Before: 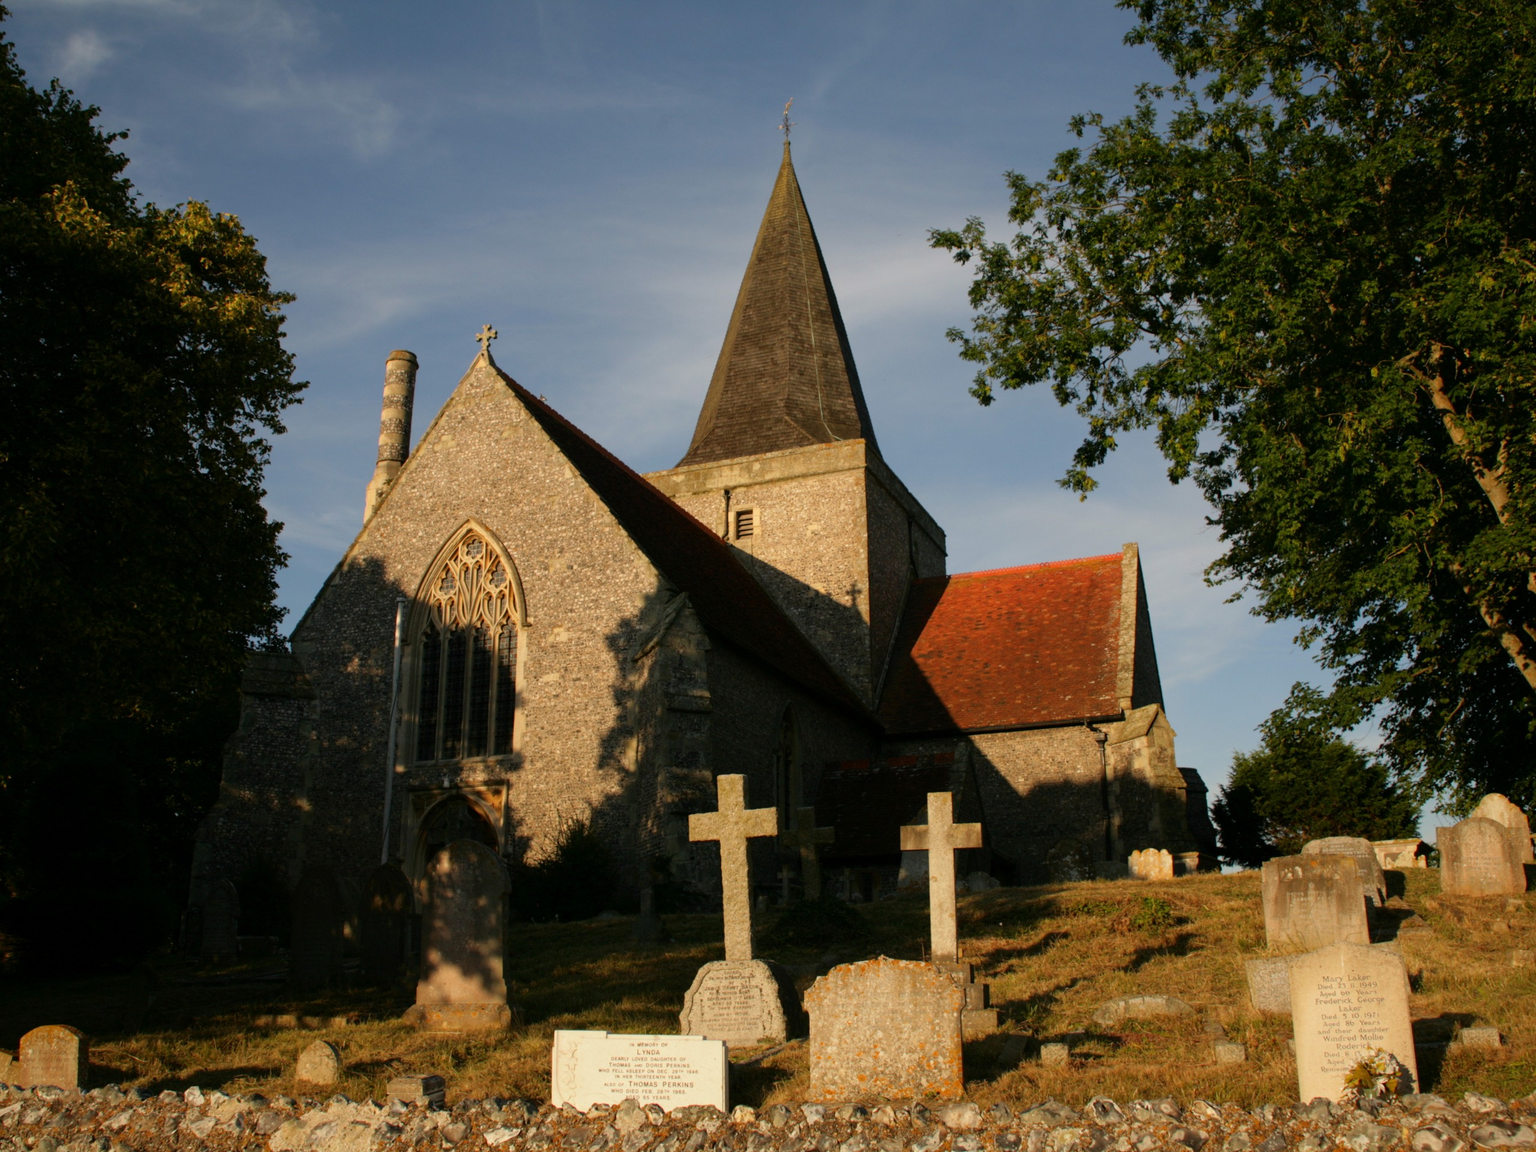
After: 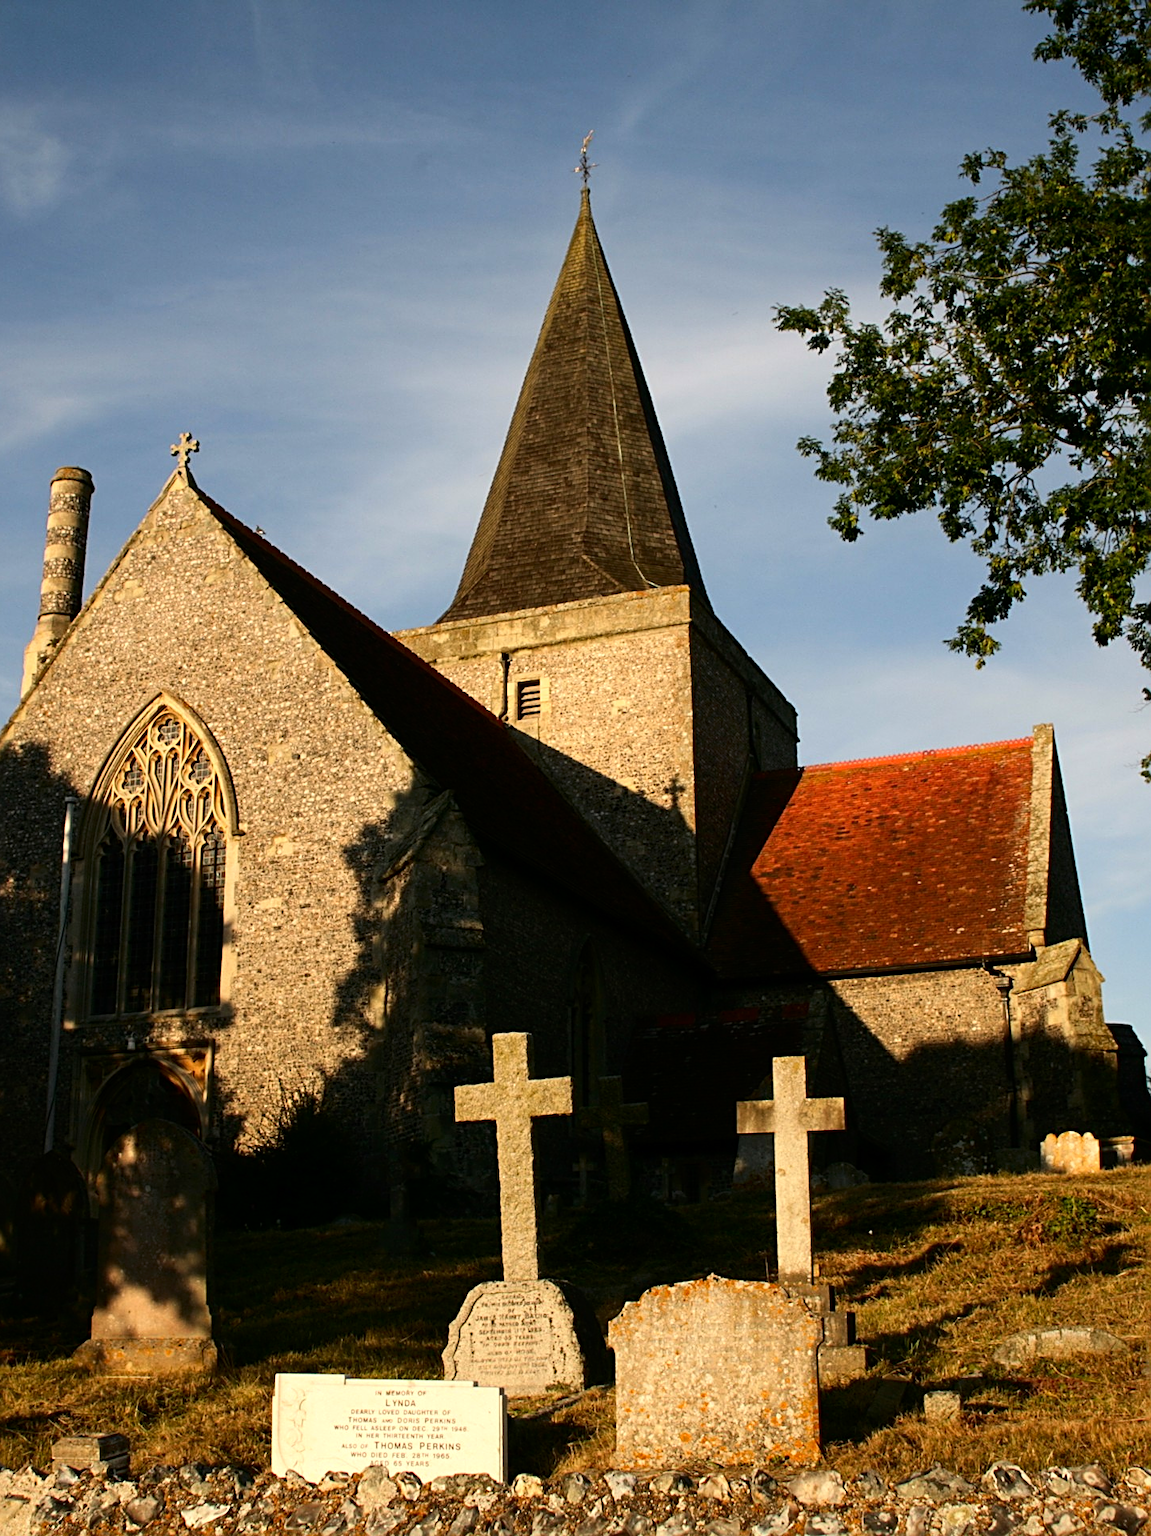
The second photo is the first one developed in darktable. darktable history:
sharpen: radius 2.557, amount 0.641
tone equalizer: -8 EV -0.453 EV, -7 EV -0.419 EV, -6 EV -0.364 EV, -5 EV -0.195 EV, -3 EV 0.232 EV, -2 EV 0.314 EV, -1 EV 0.375 EV, +0 EV 0.415 EV, edges refinement/feathering 500, mask exposure compensation -1.57 EV, preserve details no
crop and rotate: left 22.664%, right 21.096%
contrast brightness saturation: contrast 0.154, brightness -0.012, saturation 0.101
